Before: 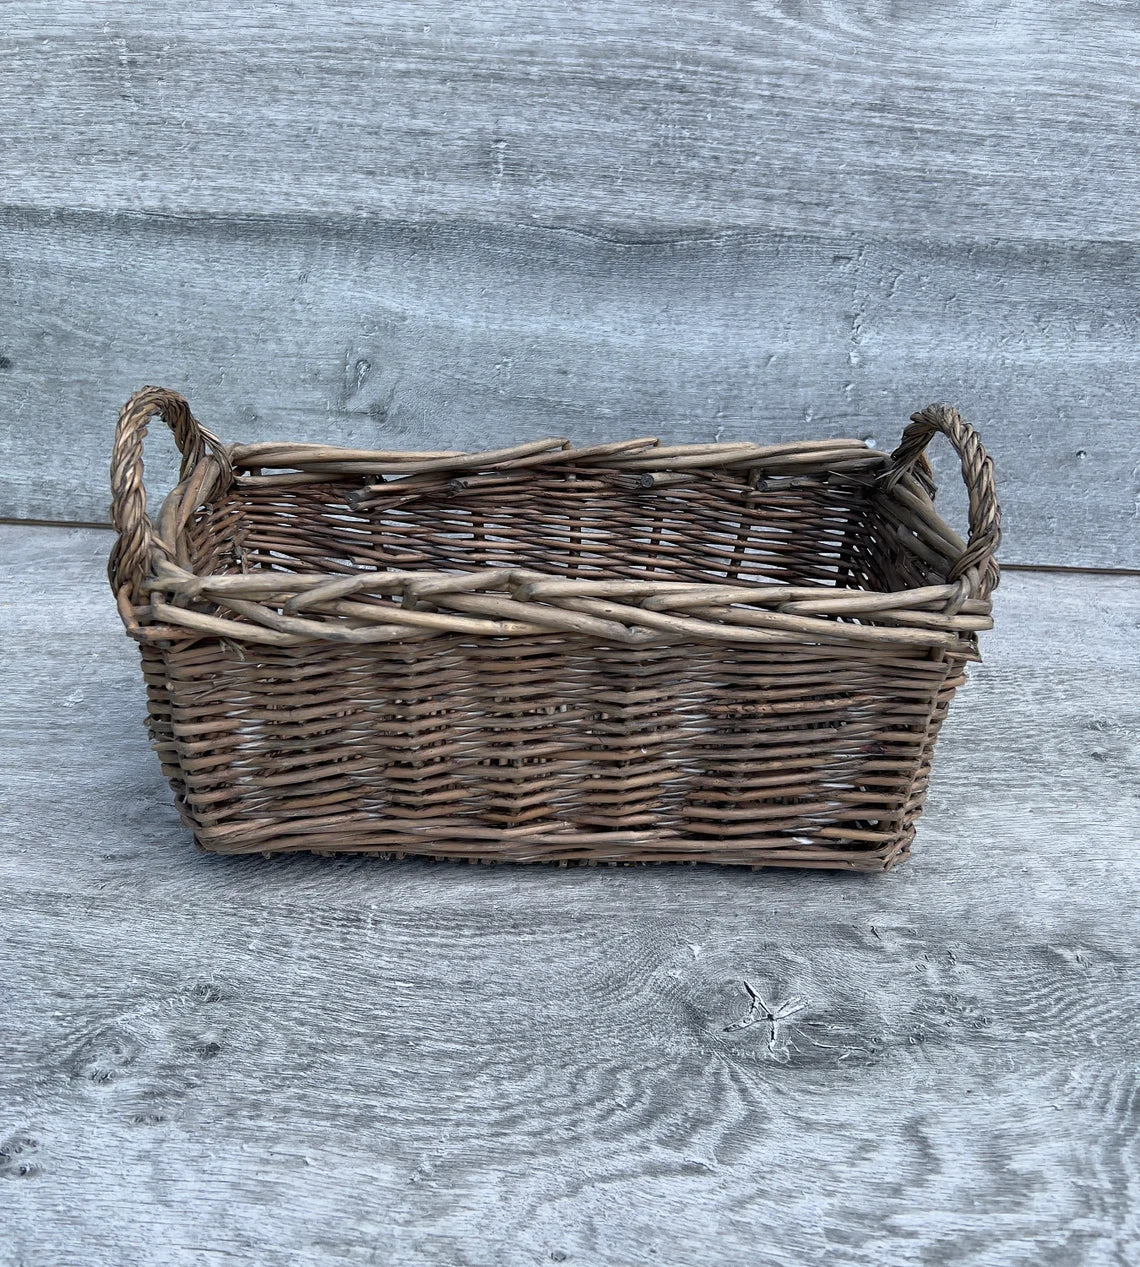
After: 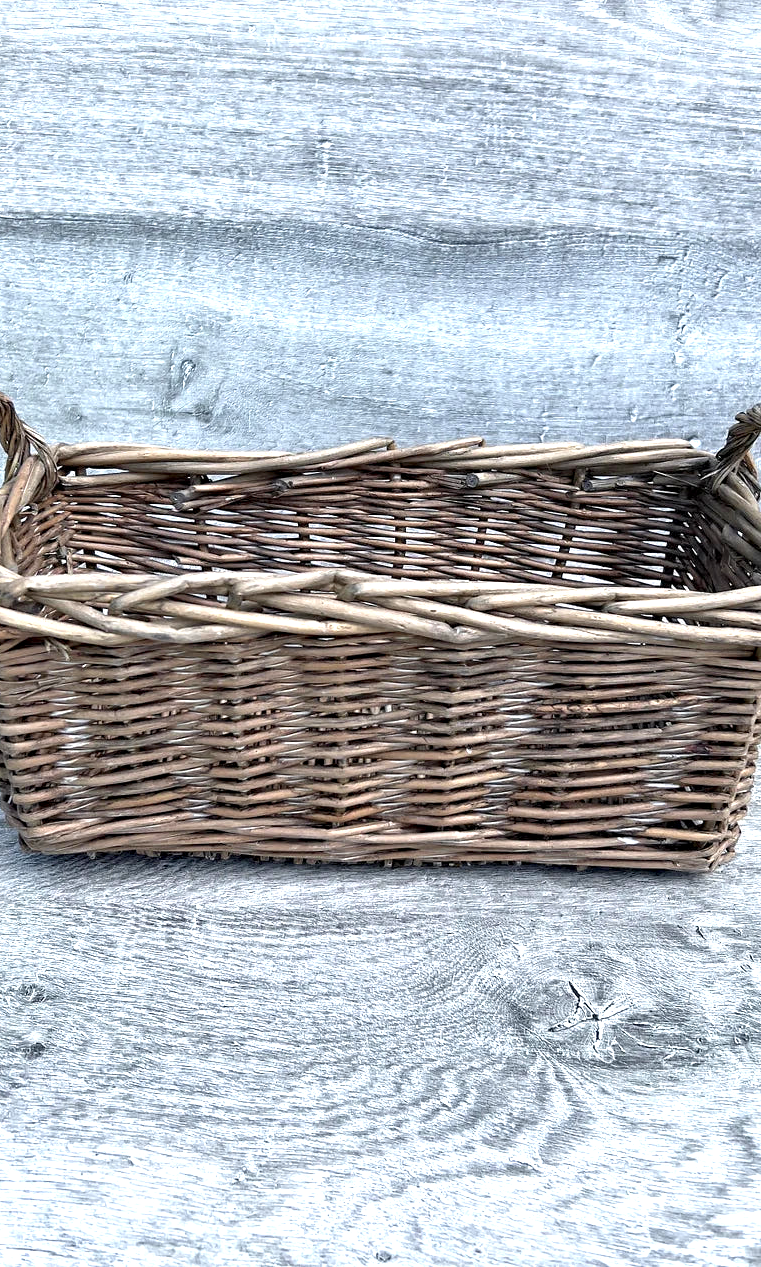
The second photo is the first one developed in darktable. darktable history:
crop and rotate: left 15.364%, right 17.827%
contrast equalizer: octaves 7, y [[0.5, 0.501, 0.532, 0.538, 0.54, 0.541], [0.5 ×6], [0.5 ×6], [0 ×6], [0 ×6]]
exposure: exposure 0.942 EV, compensate highlight preservation false
